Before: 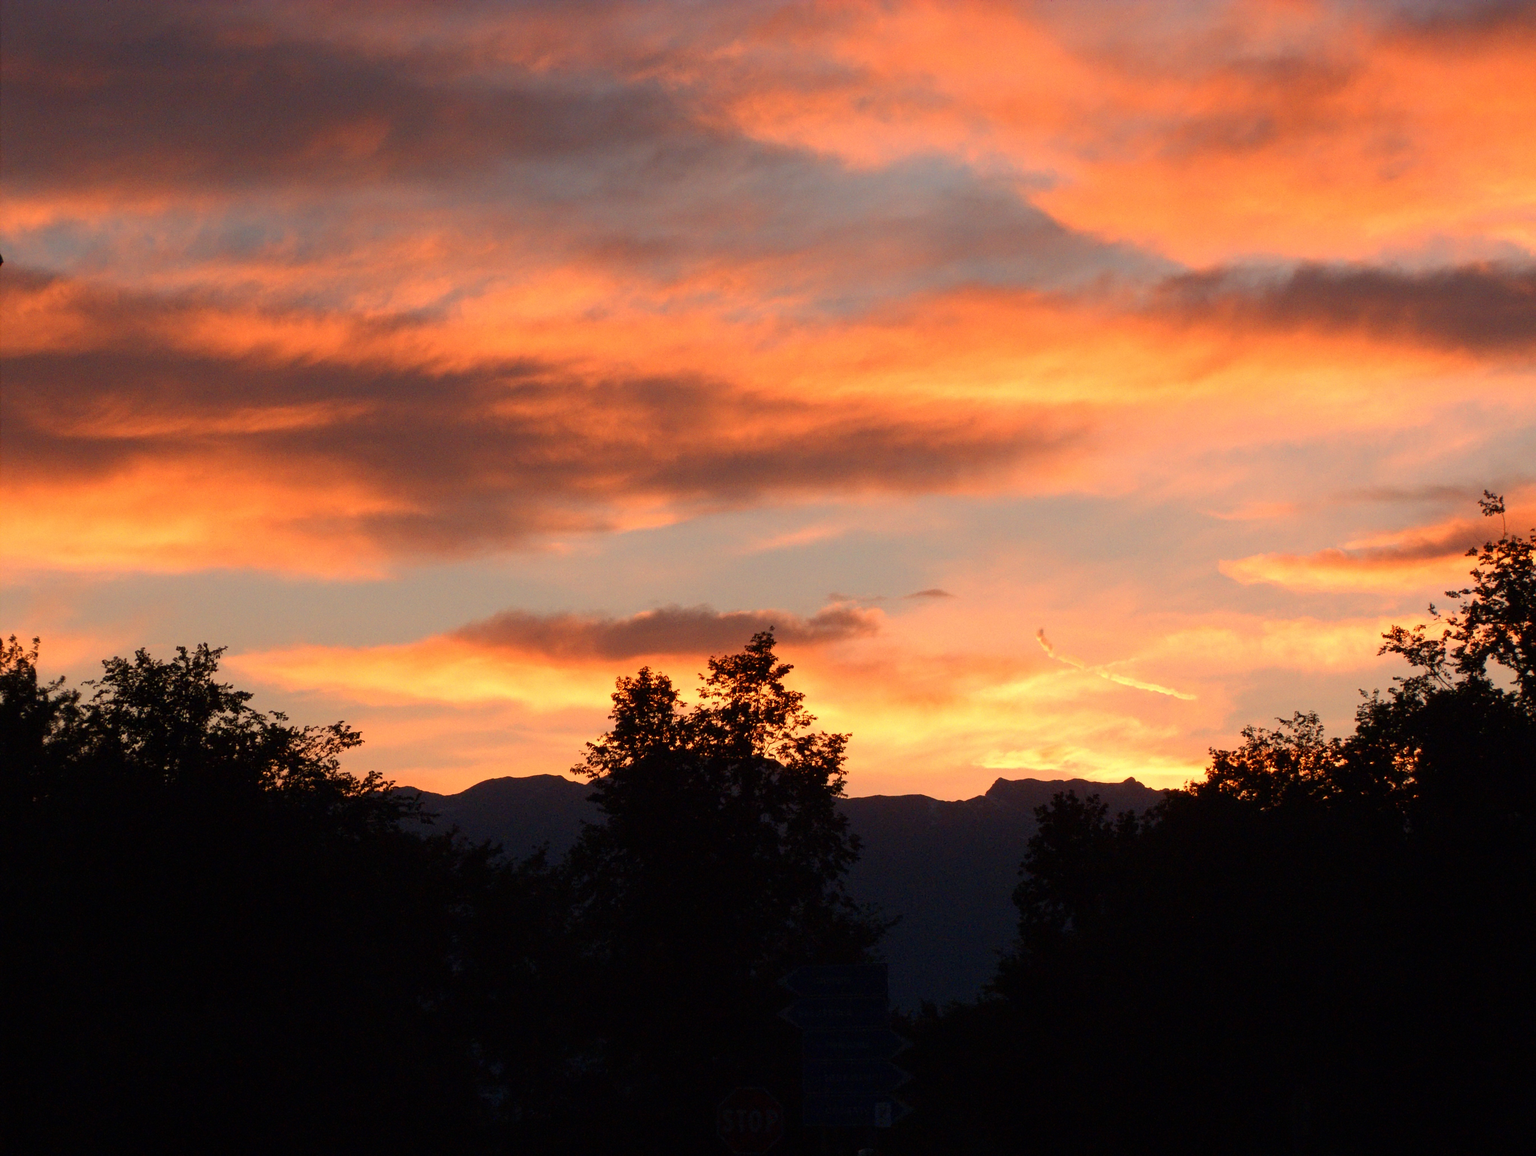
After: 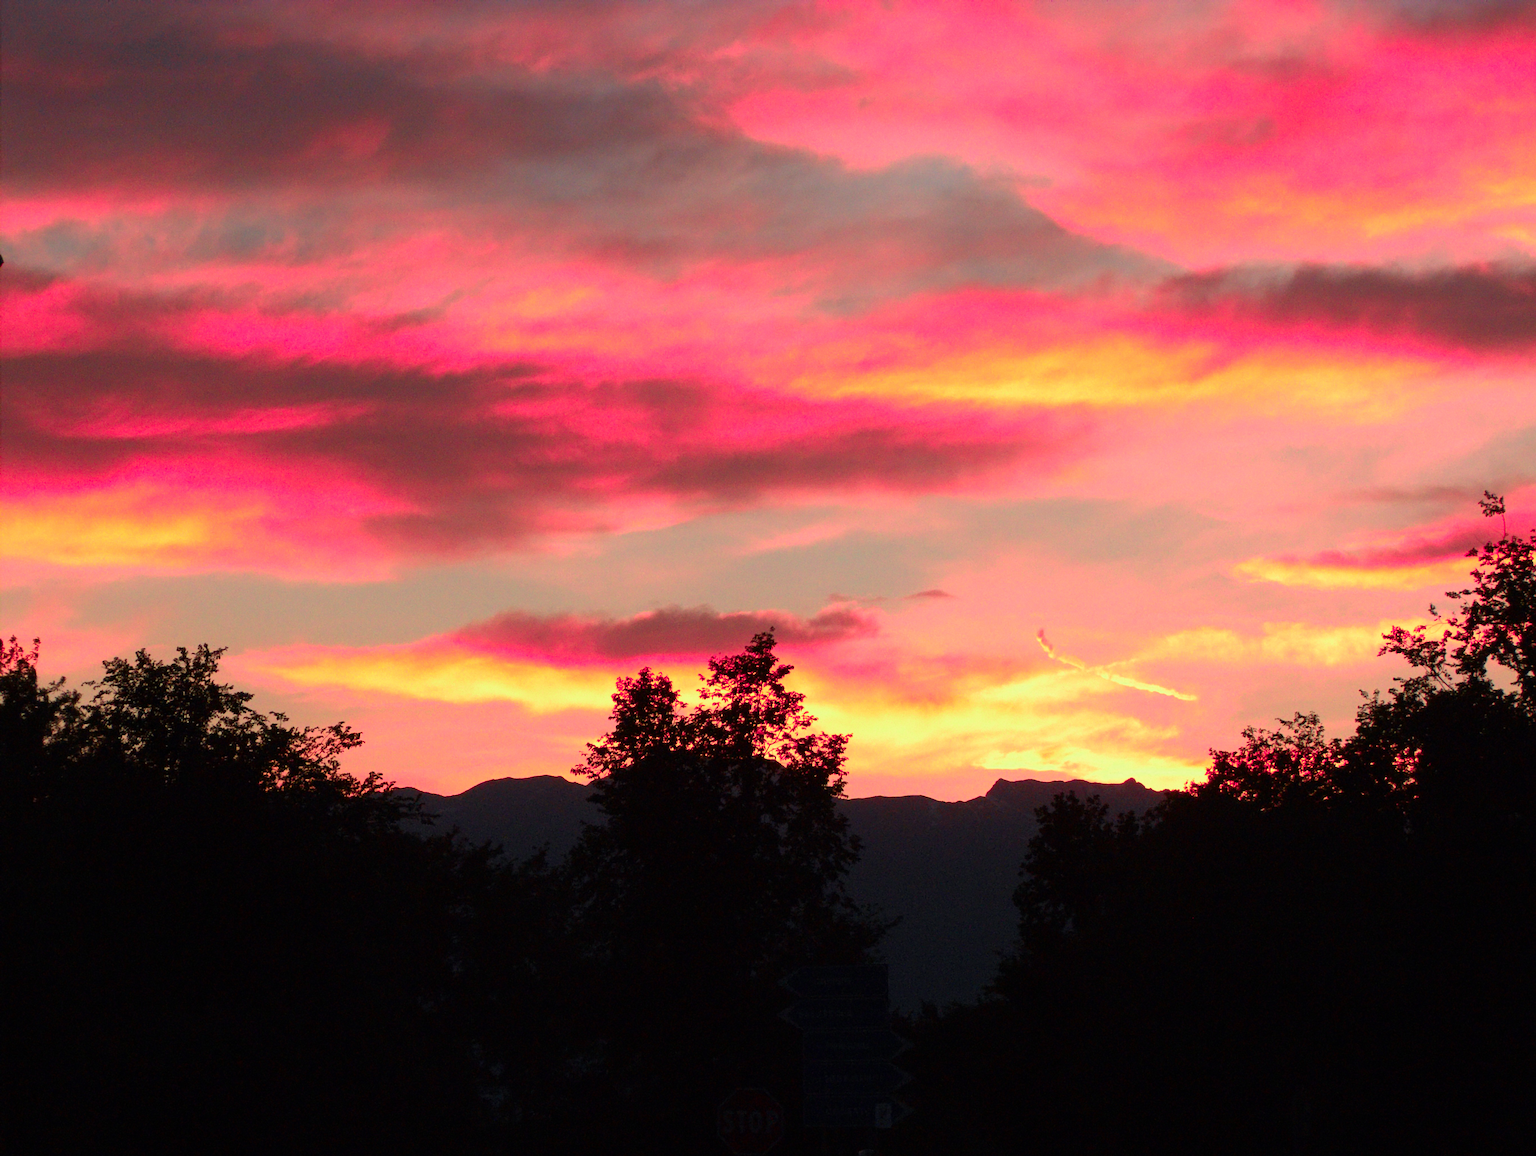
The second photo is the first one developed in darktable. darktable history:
color zones: curves: ch0 [(0, 0.533) (0.126, 0.533) (0.234, 0.533) (0.368, 0.357) (0.5, 0.5) (0.625, 0.5) (0.74, 0.637) (0.875, 0.5)]; ch1 [(0.004, 0.708) (0.129, 0.662) (0.25, 0.5) (0.375, 0.331) (0.496, 0.396) (0.625, 0.649) (0.739, 0.26) (0.875, 0.5) (1, 0.478)]; ch2 [(0, 0.409) (0.132, 0.403) (0.236, 0.558) (0.379, 0.448) (0.5, 0.5) (0.625, 0.5) (0.691, 0.39) (0.875, 0.5)]
